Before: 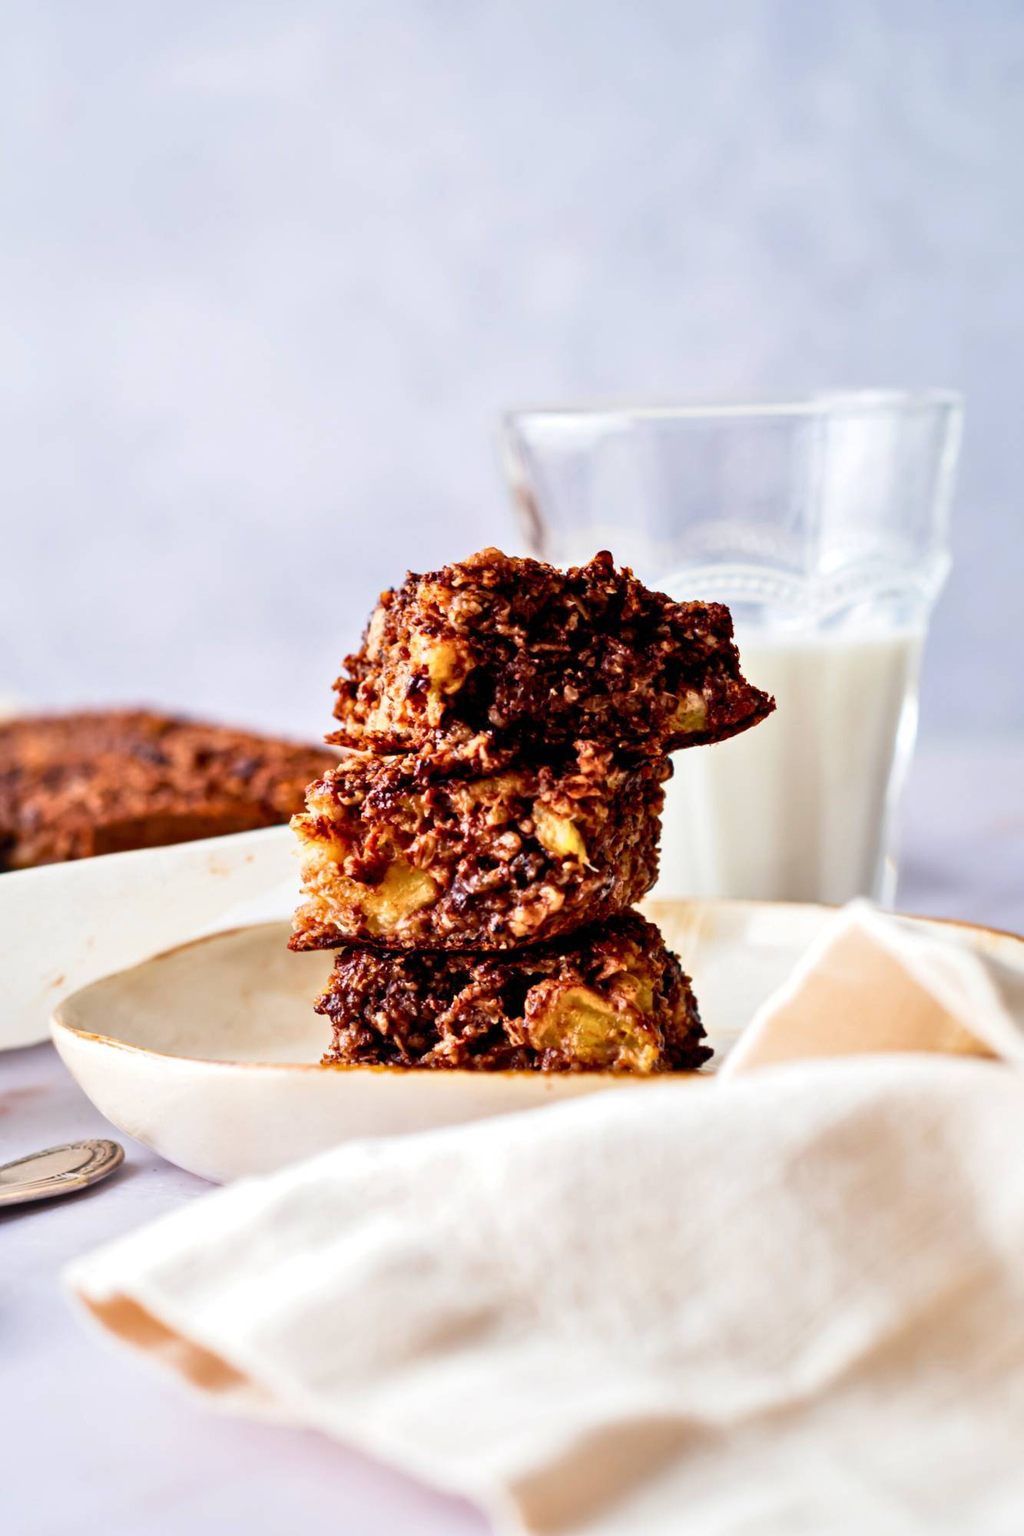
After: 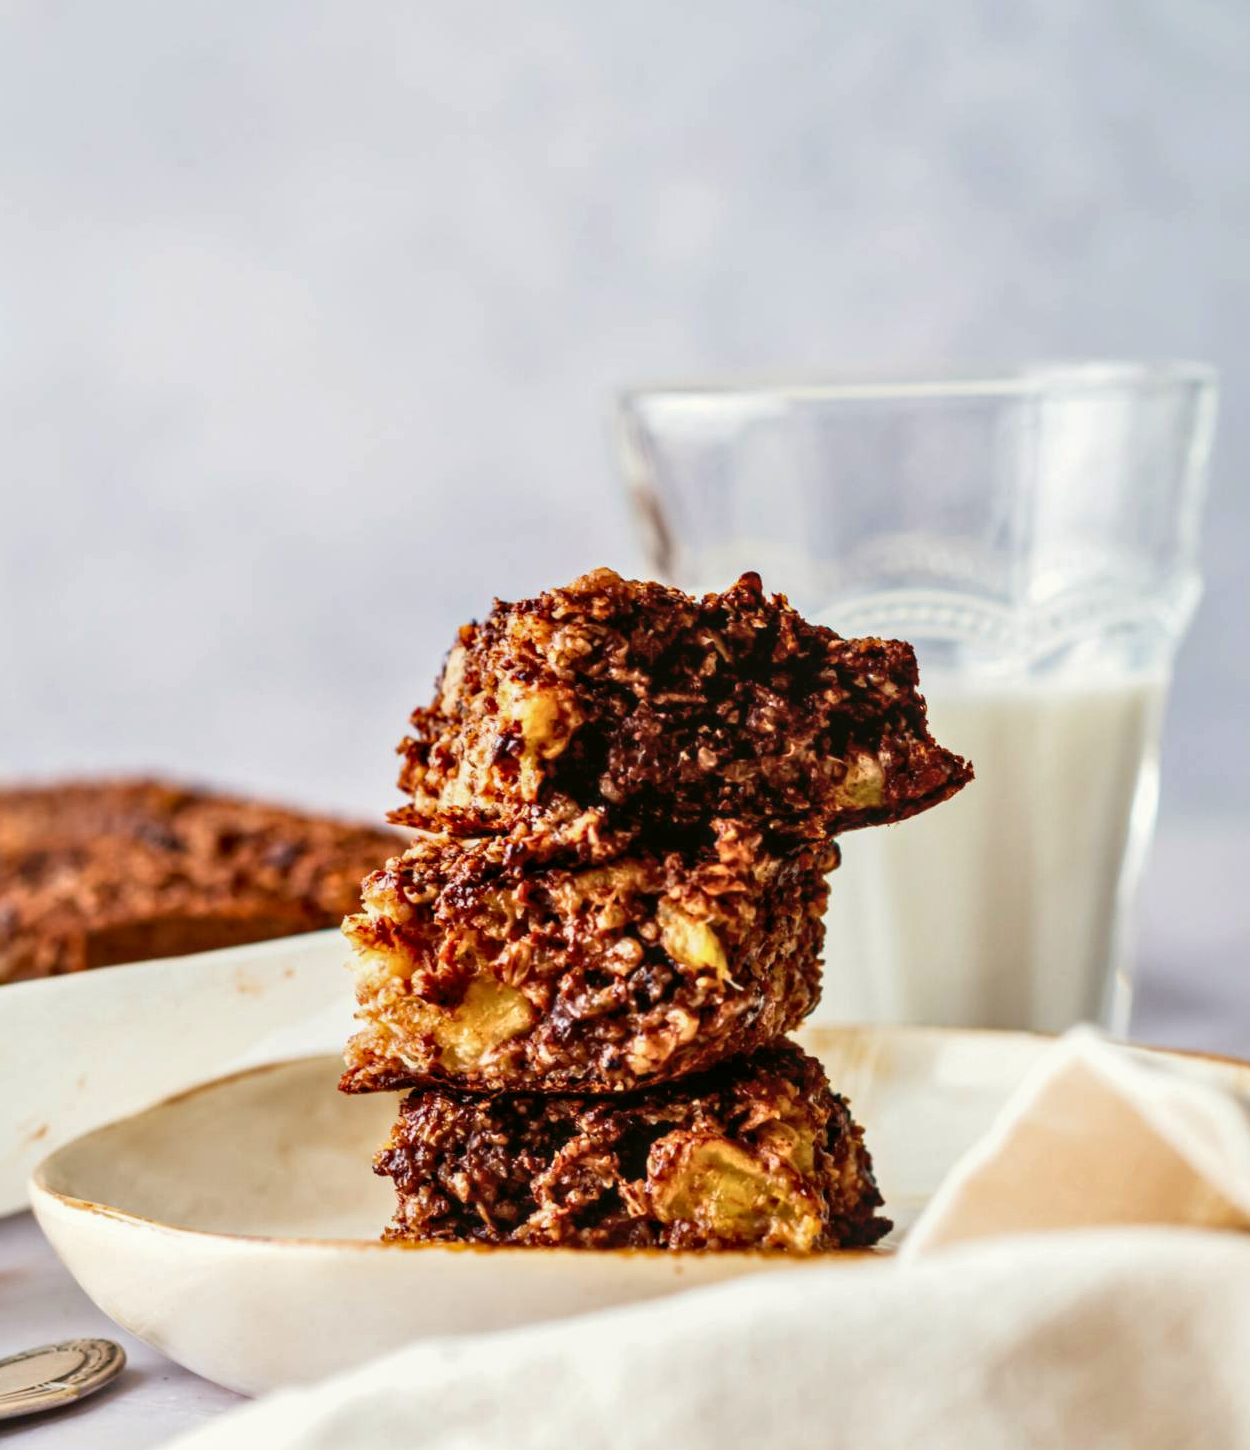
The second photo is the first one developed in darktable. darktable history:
local contrast: detail 130%
crop: left 2.737%, top 7.287%, right 3.421%, bottom 20.179%
color balance: mode lift, gamma, gain (sRGB), lift [1.04, 1, 1, 0.97], gamma [1.01, 1, 1, 0.97], gain [0.96, 1, 1, 0.97]
base curve: preserve colors none
